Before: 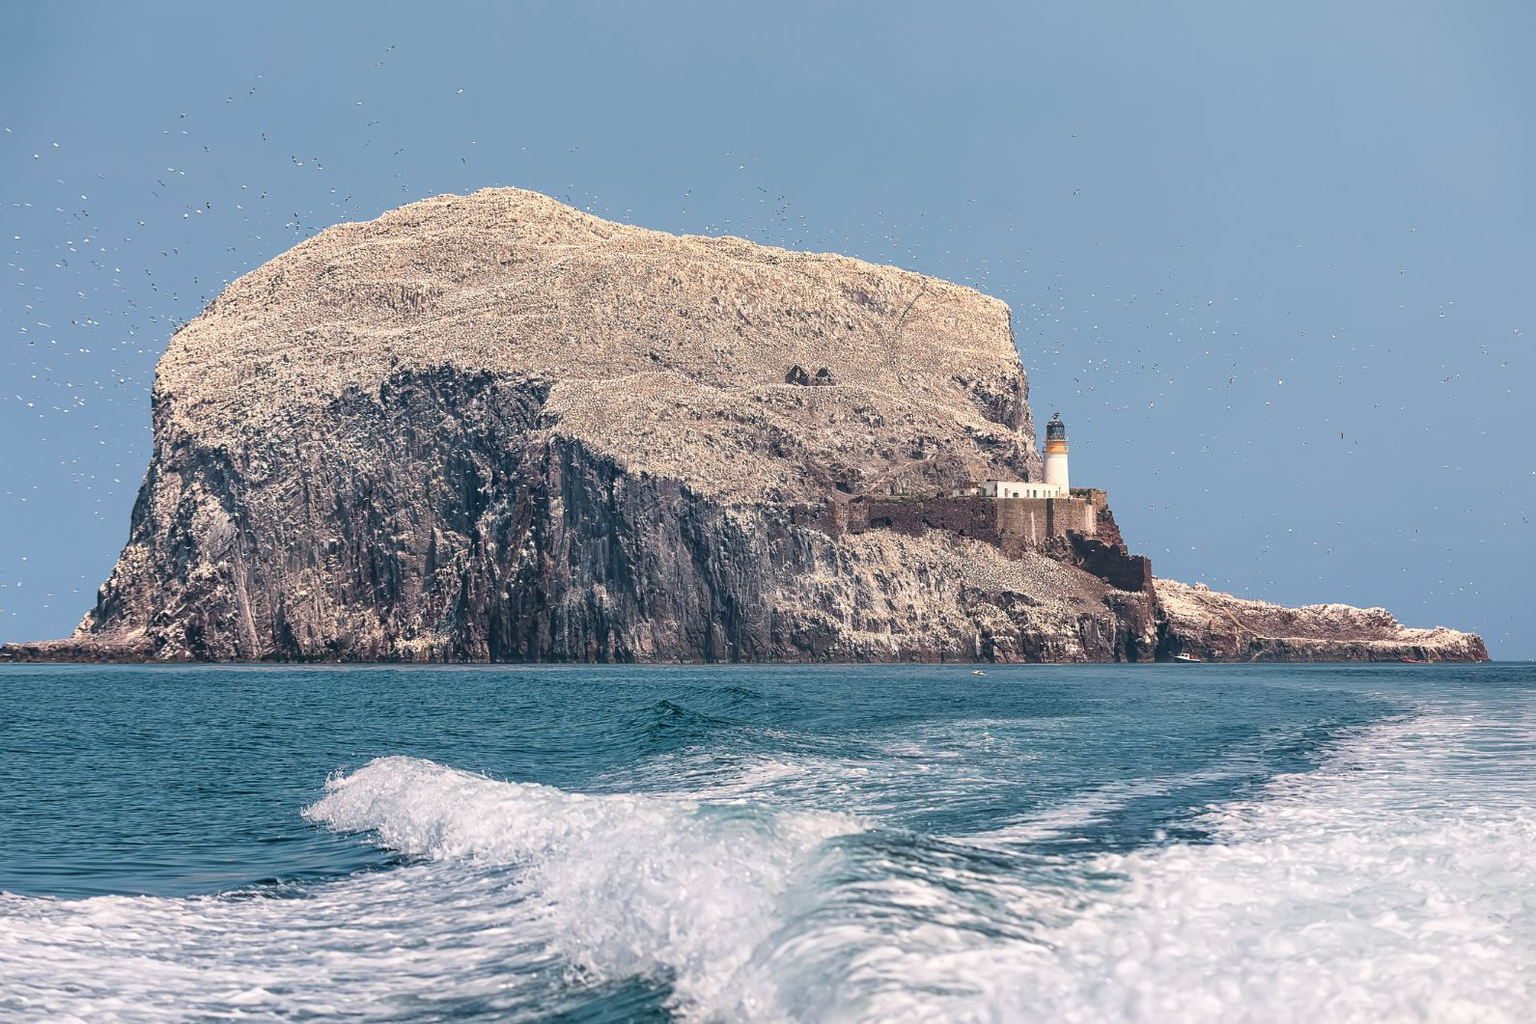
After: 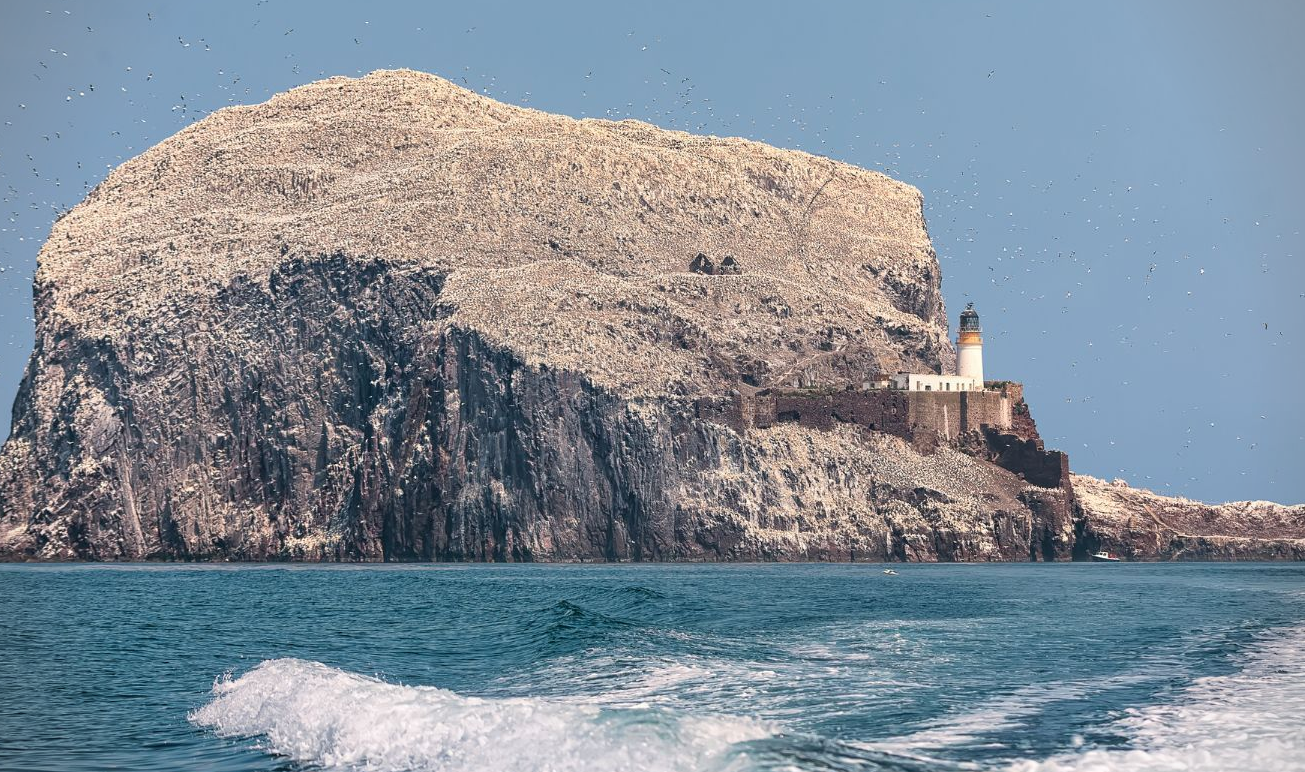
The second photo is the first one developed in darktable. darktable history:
vignetting: fall-off start 91.19%
crop: left 7.856%, top 11.836%, right 10.12%, bottom 15.387%
